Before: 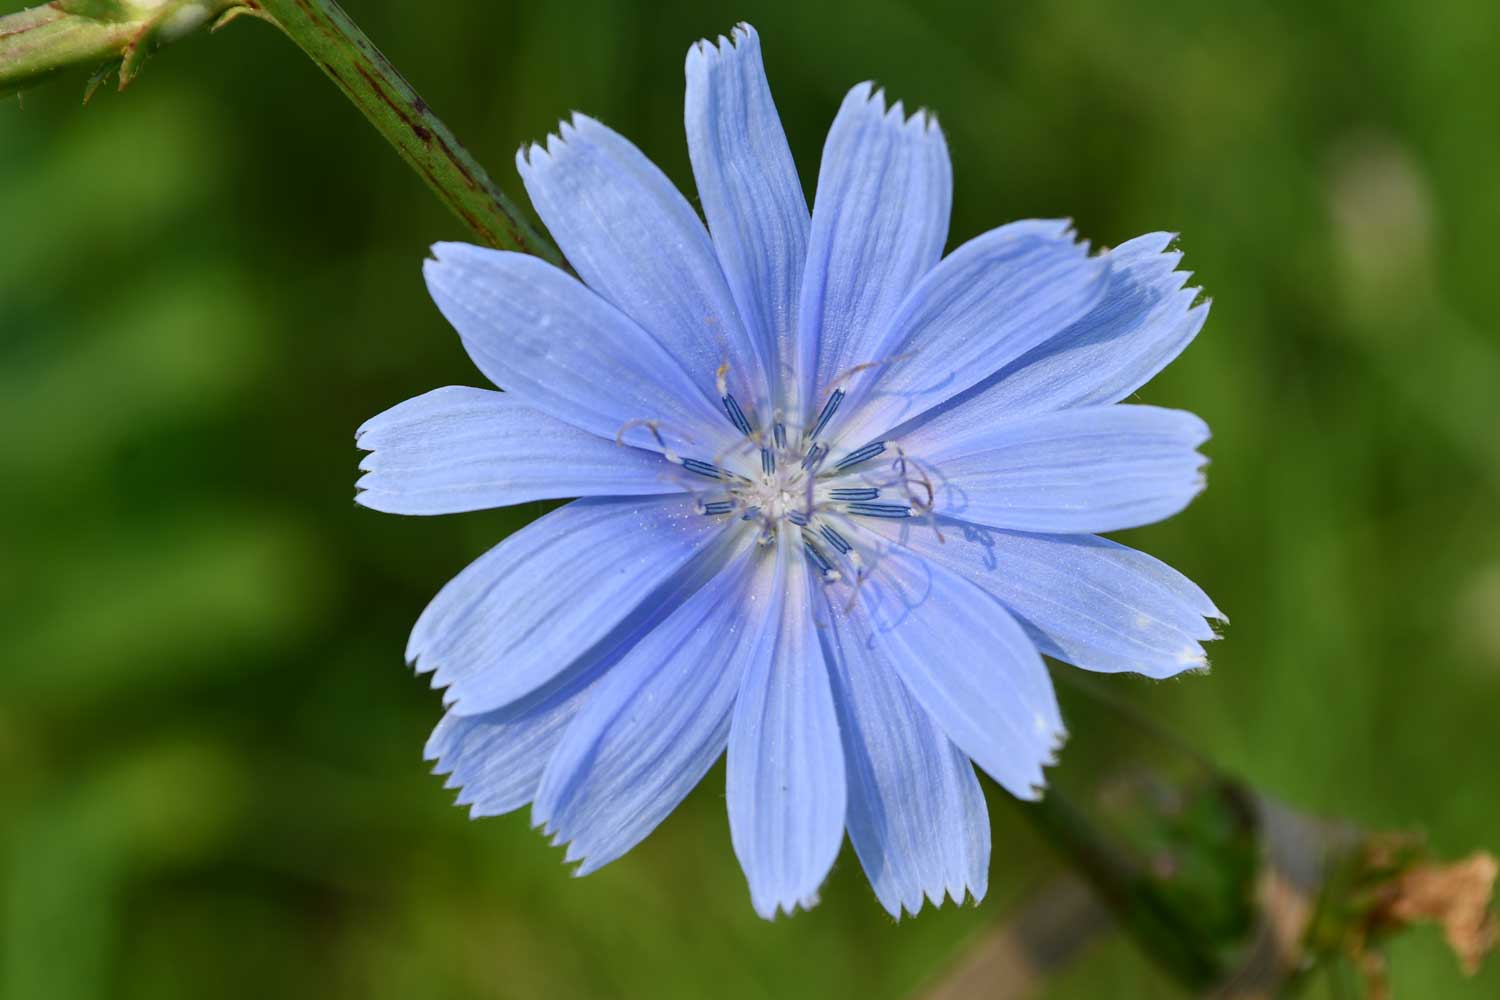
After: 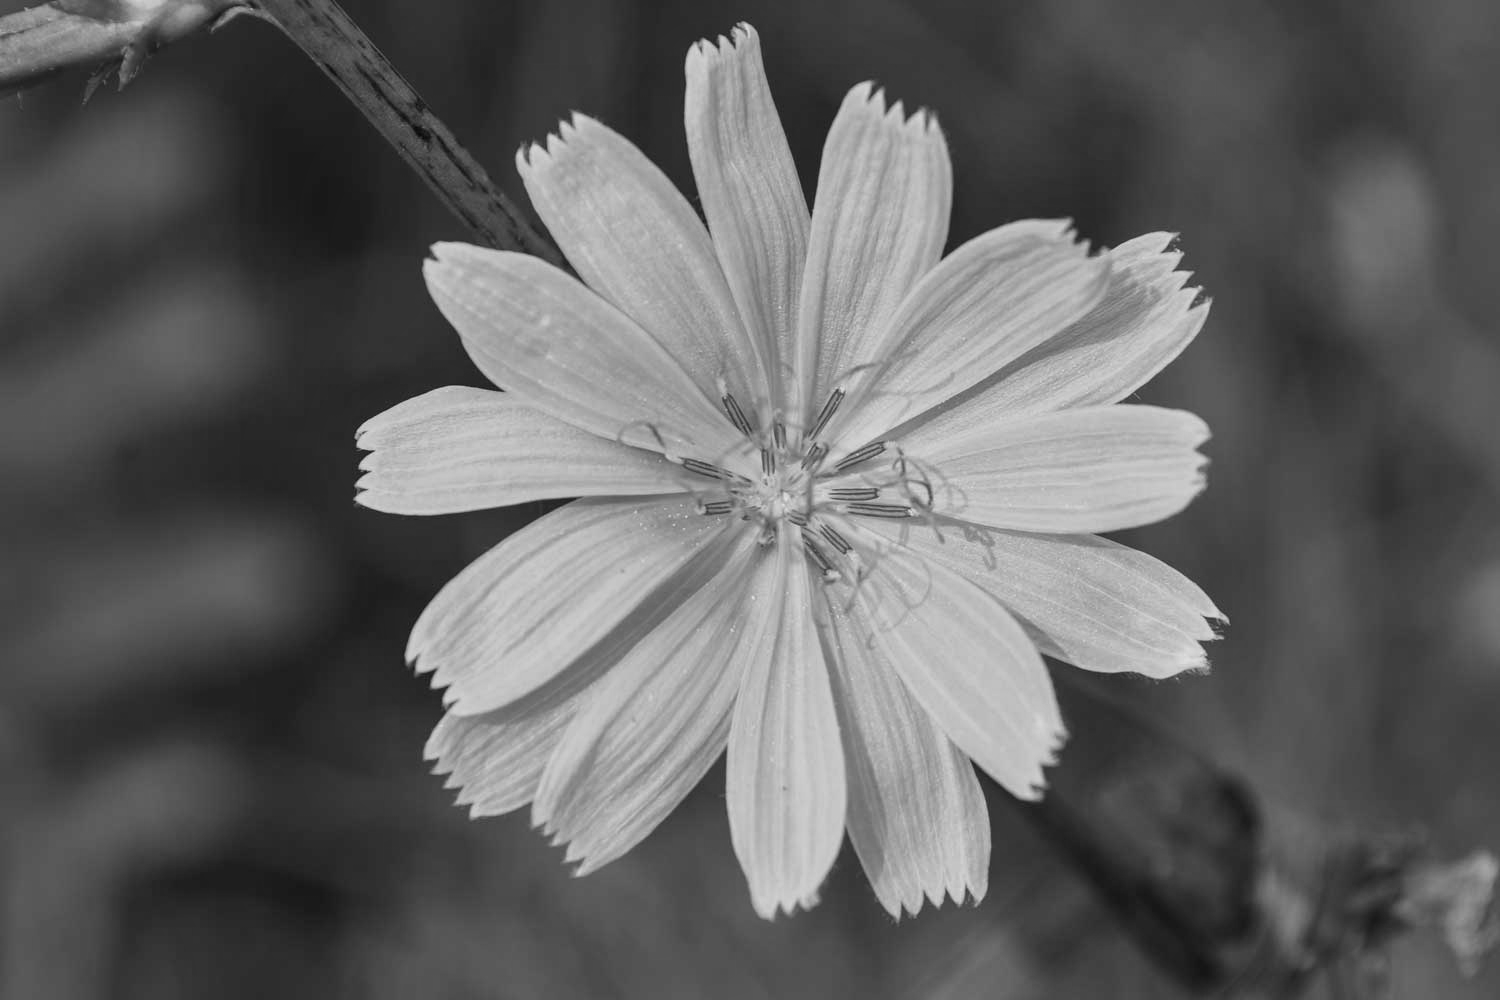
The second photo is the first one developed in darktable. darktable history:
local contrast: detail 109%
color calibration: output gray [0.267, 0.423, 0.261, 0], illuminant custom, x 0.368, y 0.373, temperature 4331.68 K
